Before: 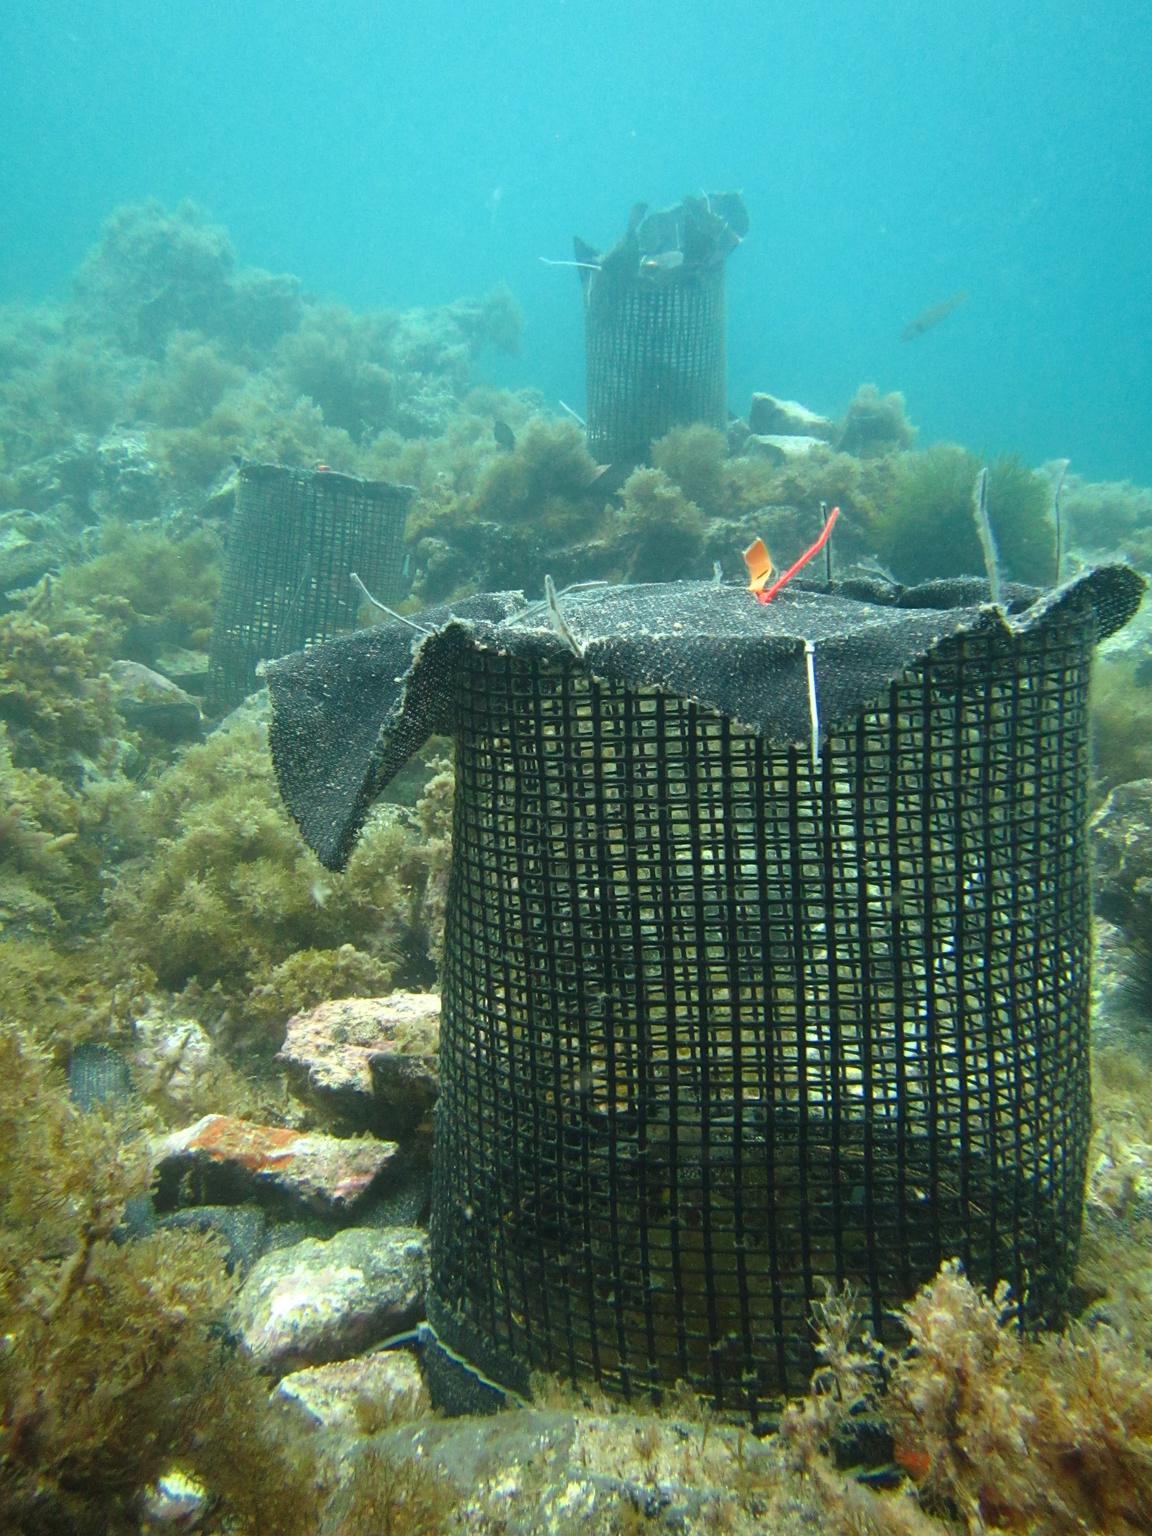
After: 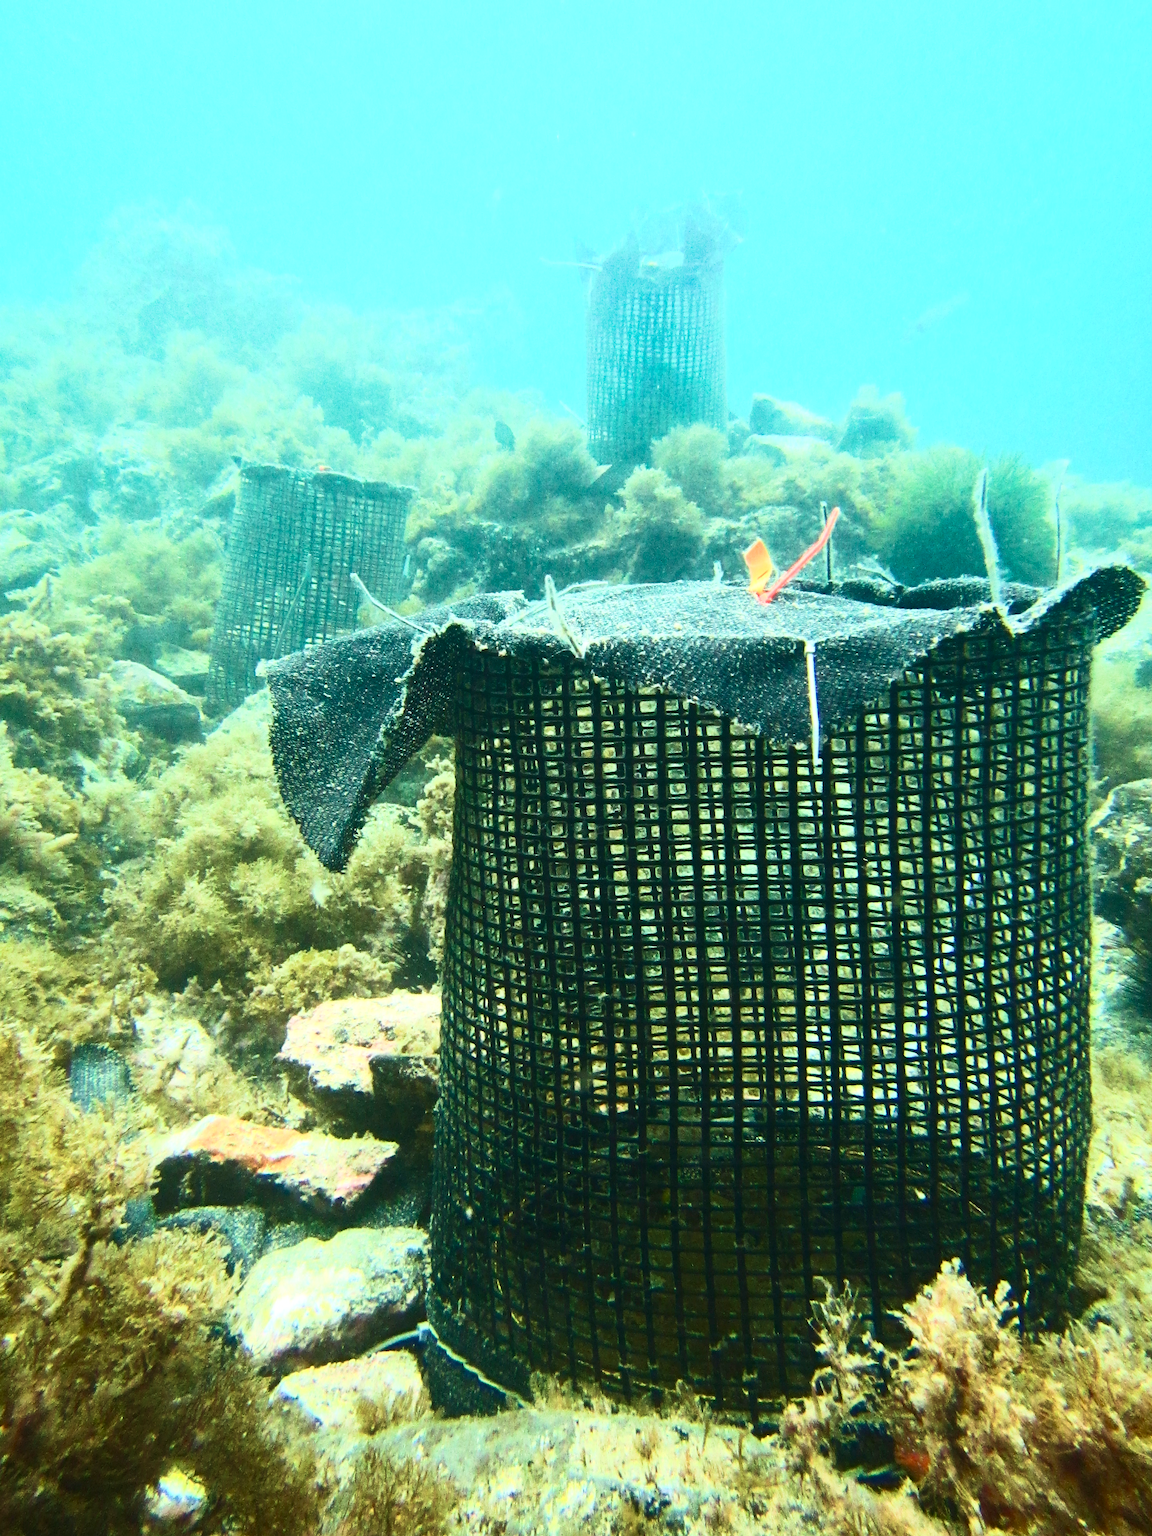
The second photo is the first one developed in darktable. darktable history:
velvia: strength 44.58%
contrast brightness saturation: contrast 0.609, brightness 0.36, saturation 0.144
